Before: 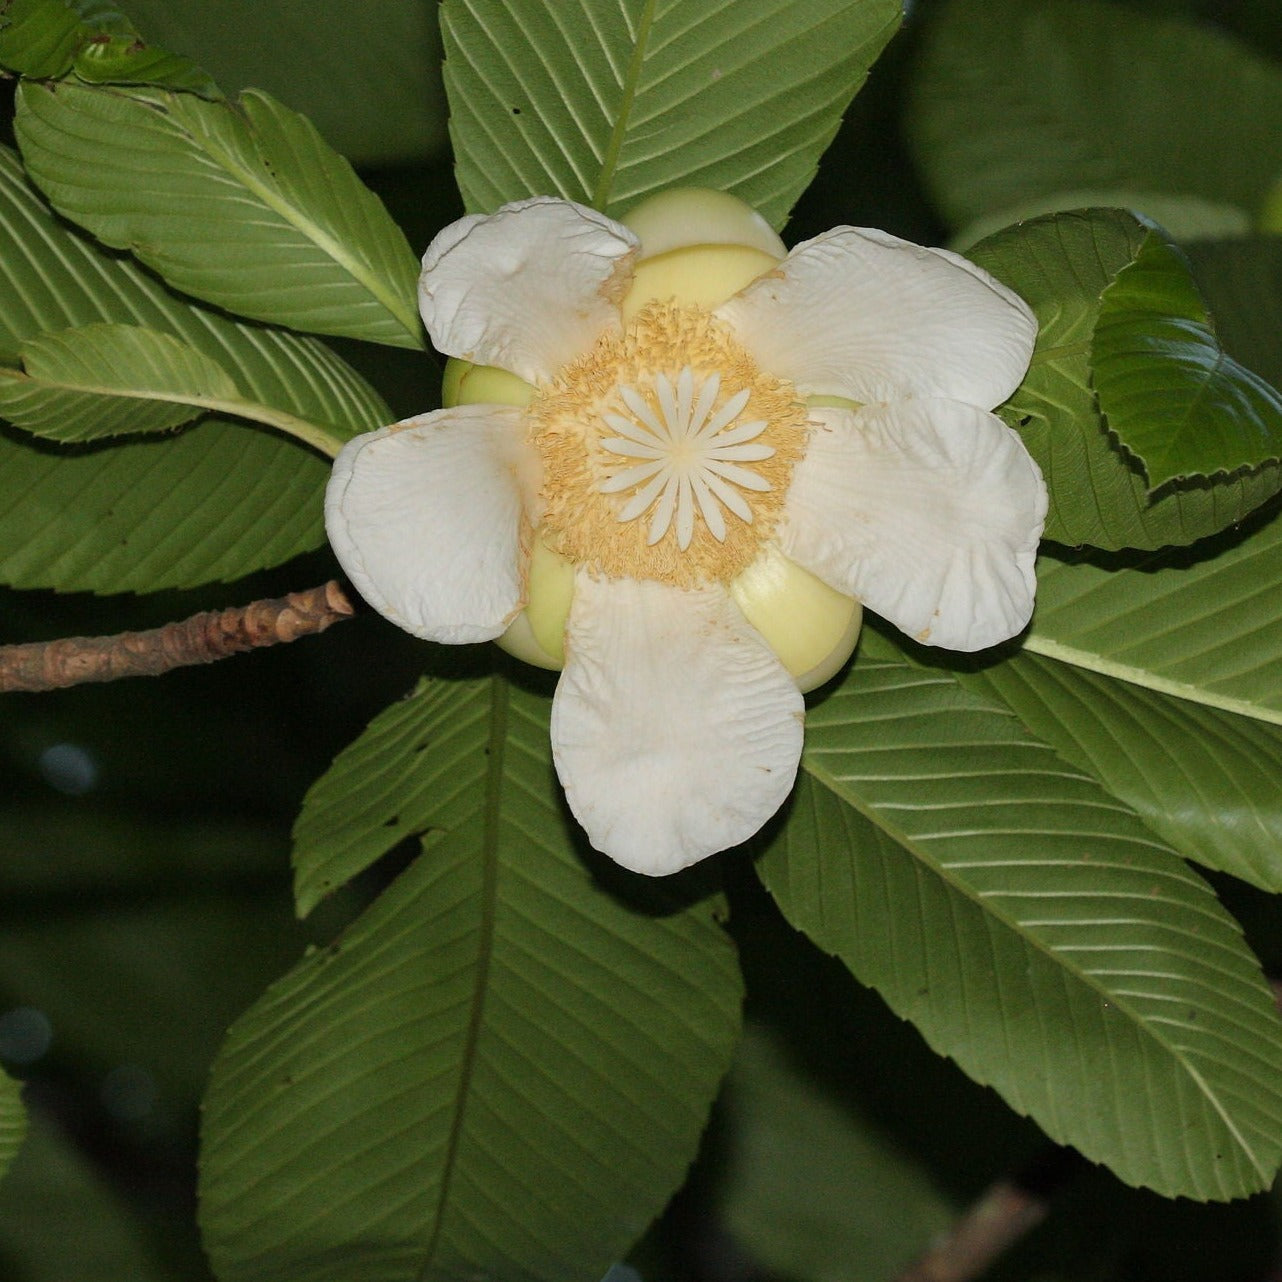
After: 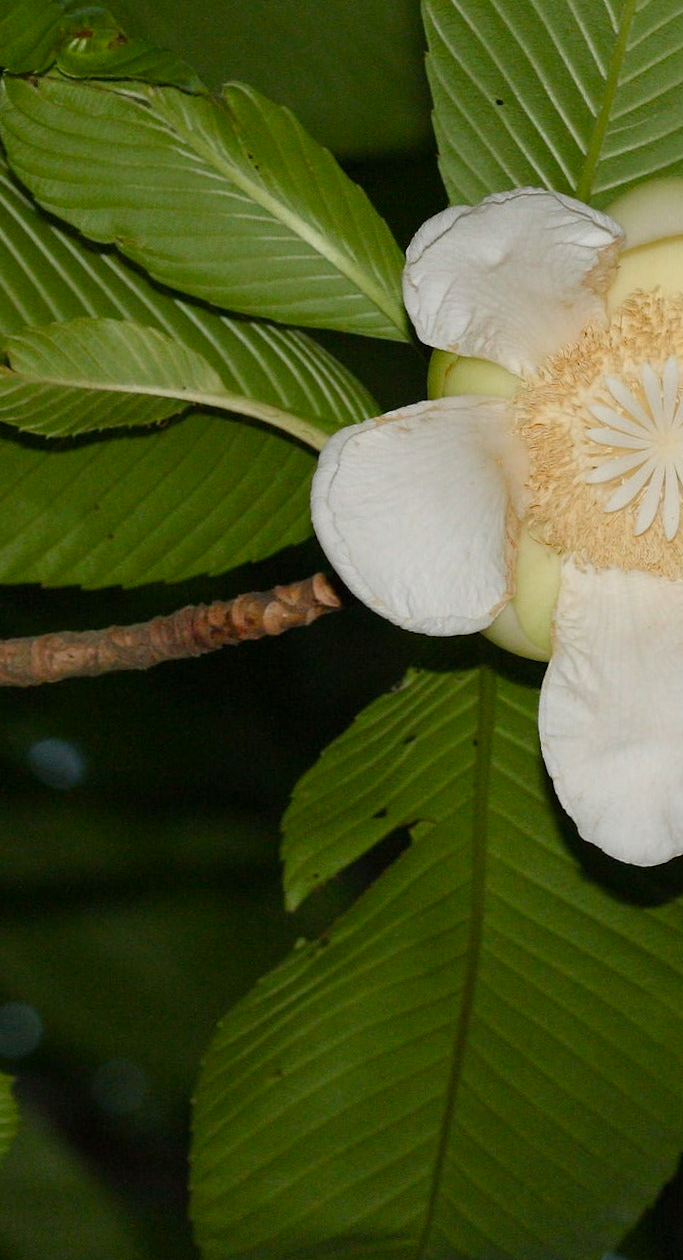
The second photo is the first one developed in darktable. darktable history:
color correction: highlights a* 0.003, highlights b* -0.283
crop: left 0.587%, right 45.588%, bottom 0.086%
color balance rgb: perceptual saturation grading › global saturation 20%, perceptual saturation grading › highlights -50%, perceptual saturation grading › shadows 30%
rotate and perspective: rotation -0.45°, automatic cropping original format, crop left 0.008, crop right 0.992, crop top 0.012, crop bottom 0.988
